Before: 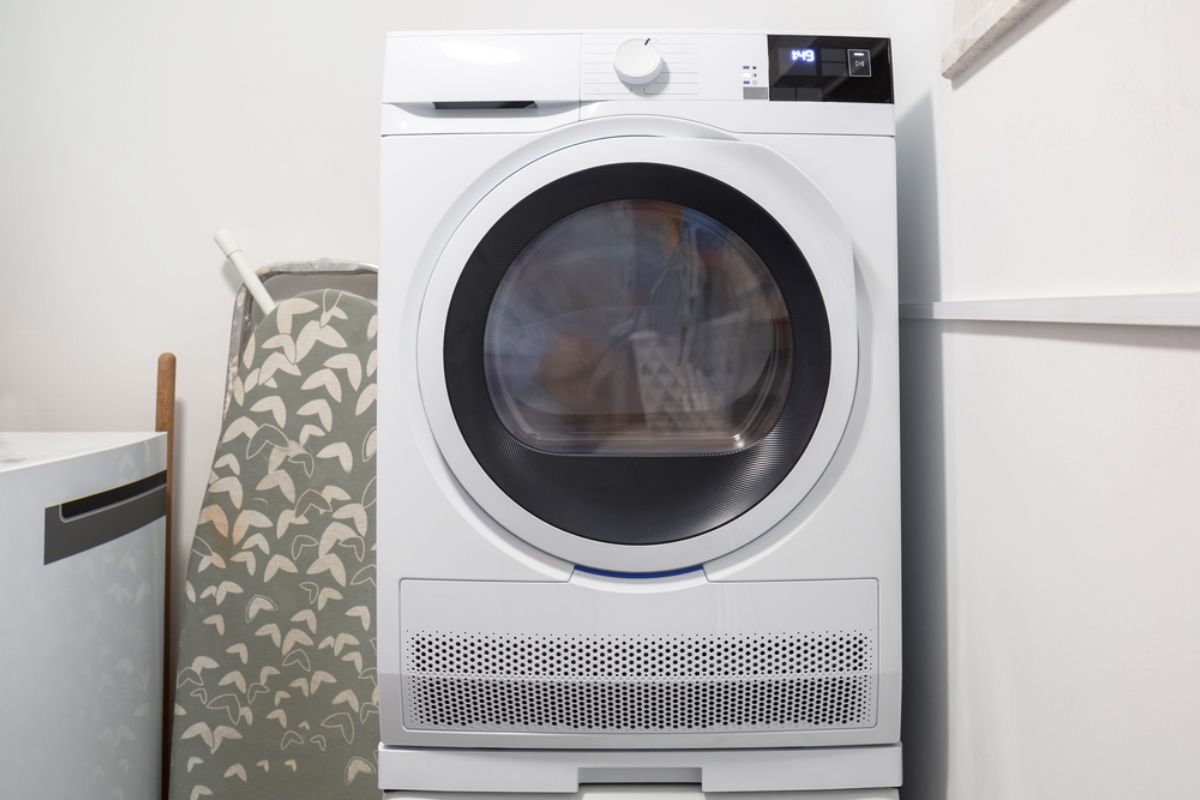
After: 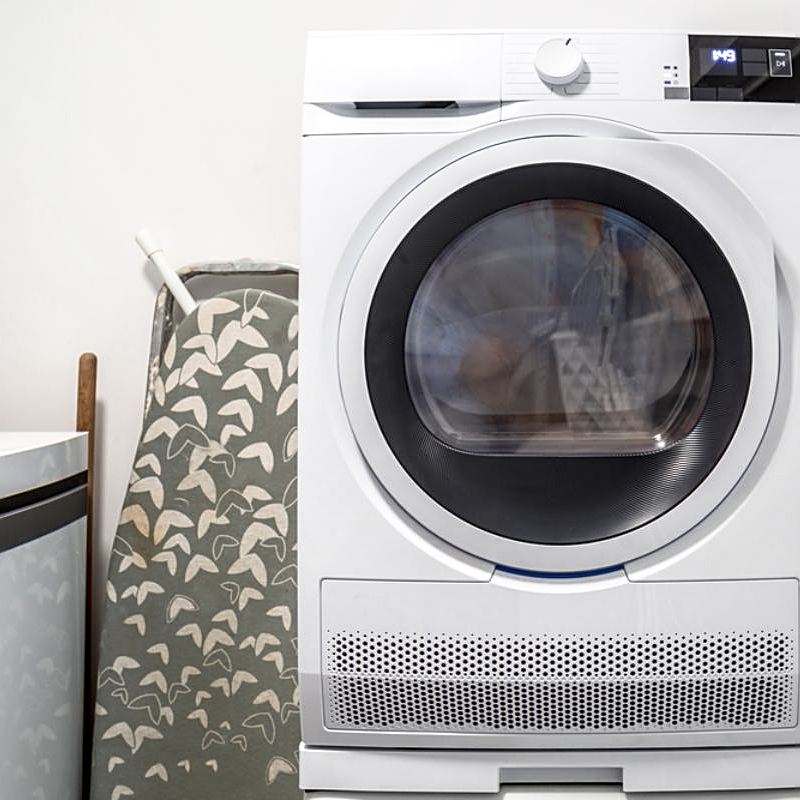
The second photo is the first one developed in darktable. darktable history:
sharpen: on, module defaults
shadows and highlights: shadows 0, highlights 40
local contrast: detail 154%
crop and rotate: left 6.617%, right 26.717%
